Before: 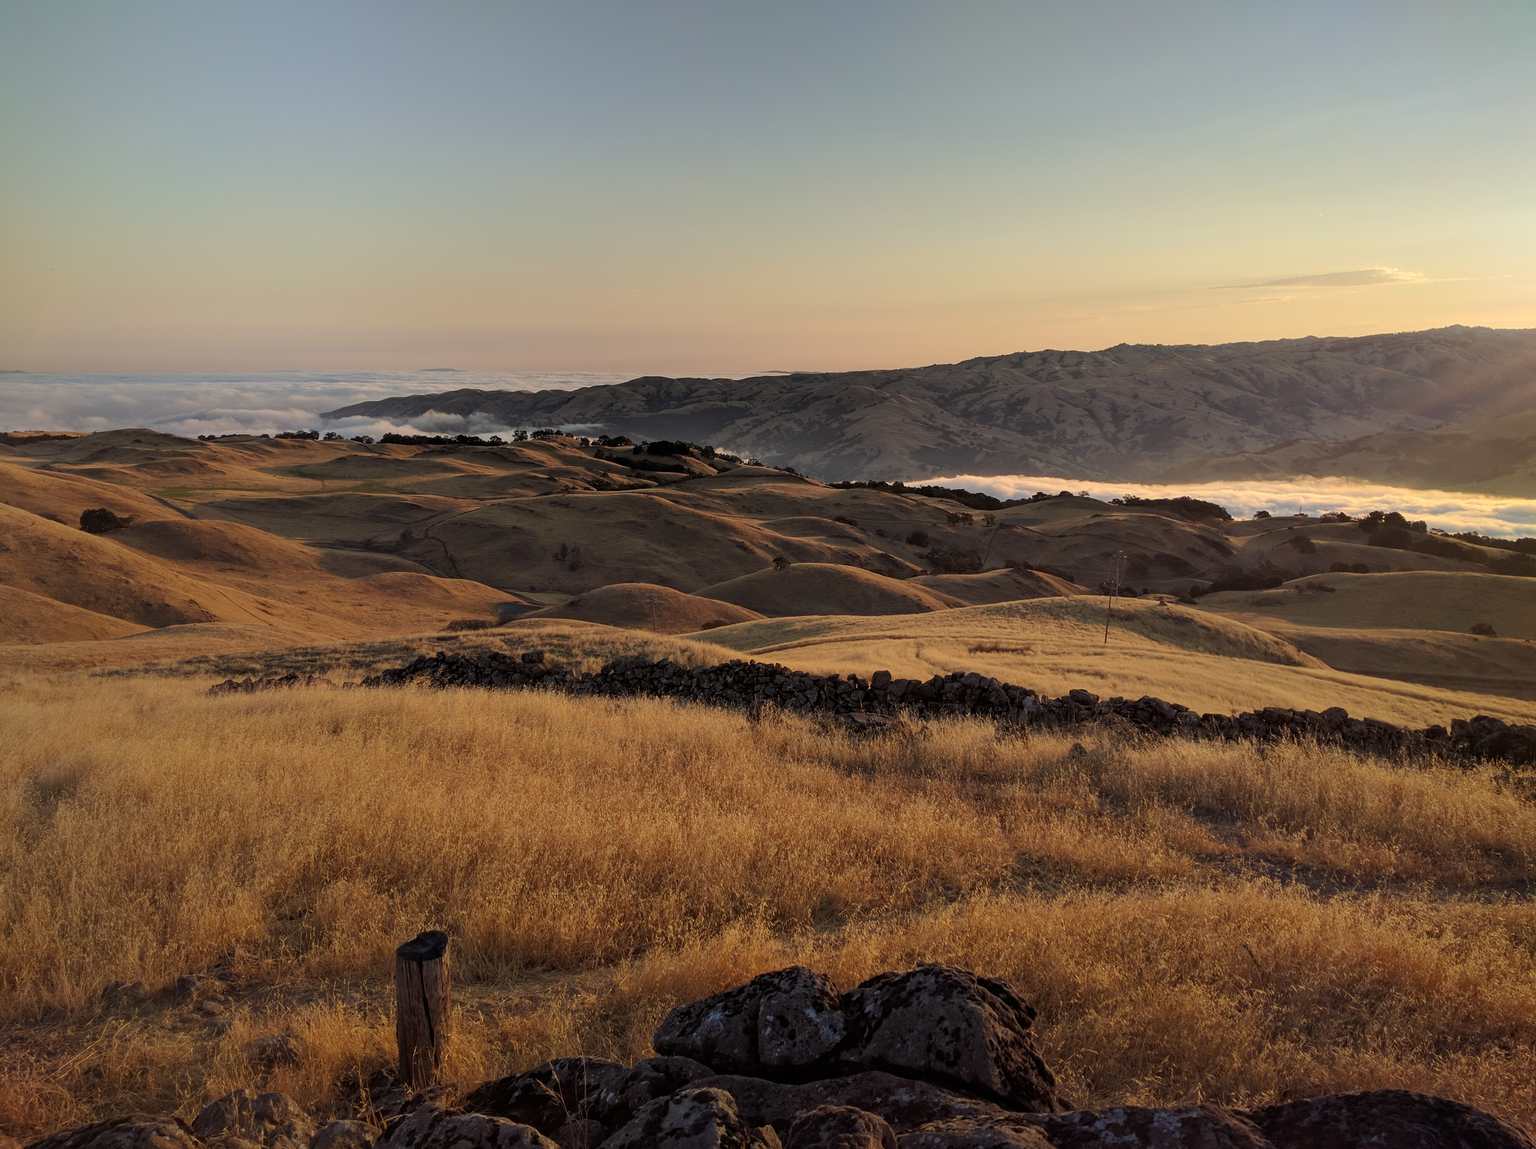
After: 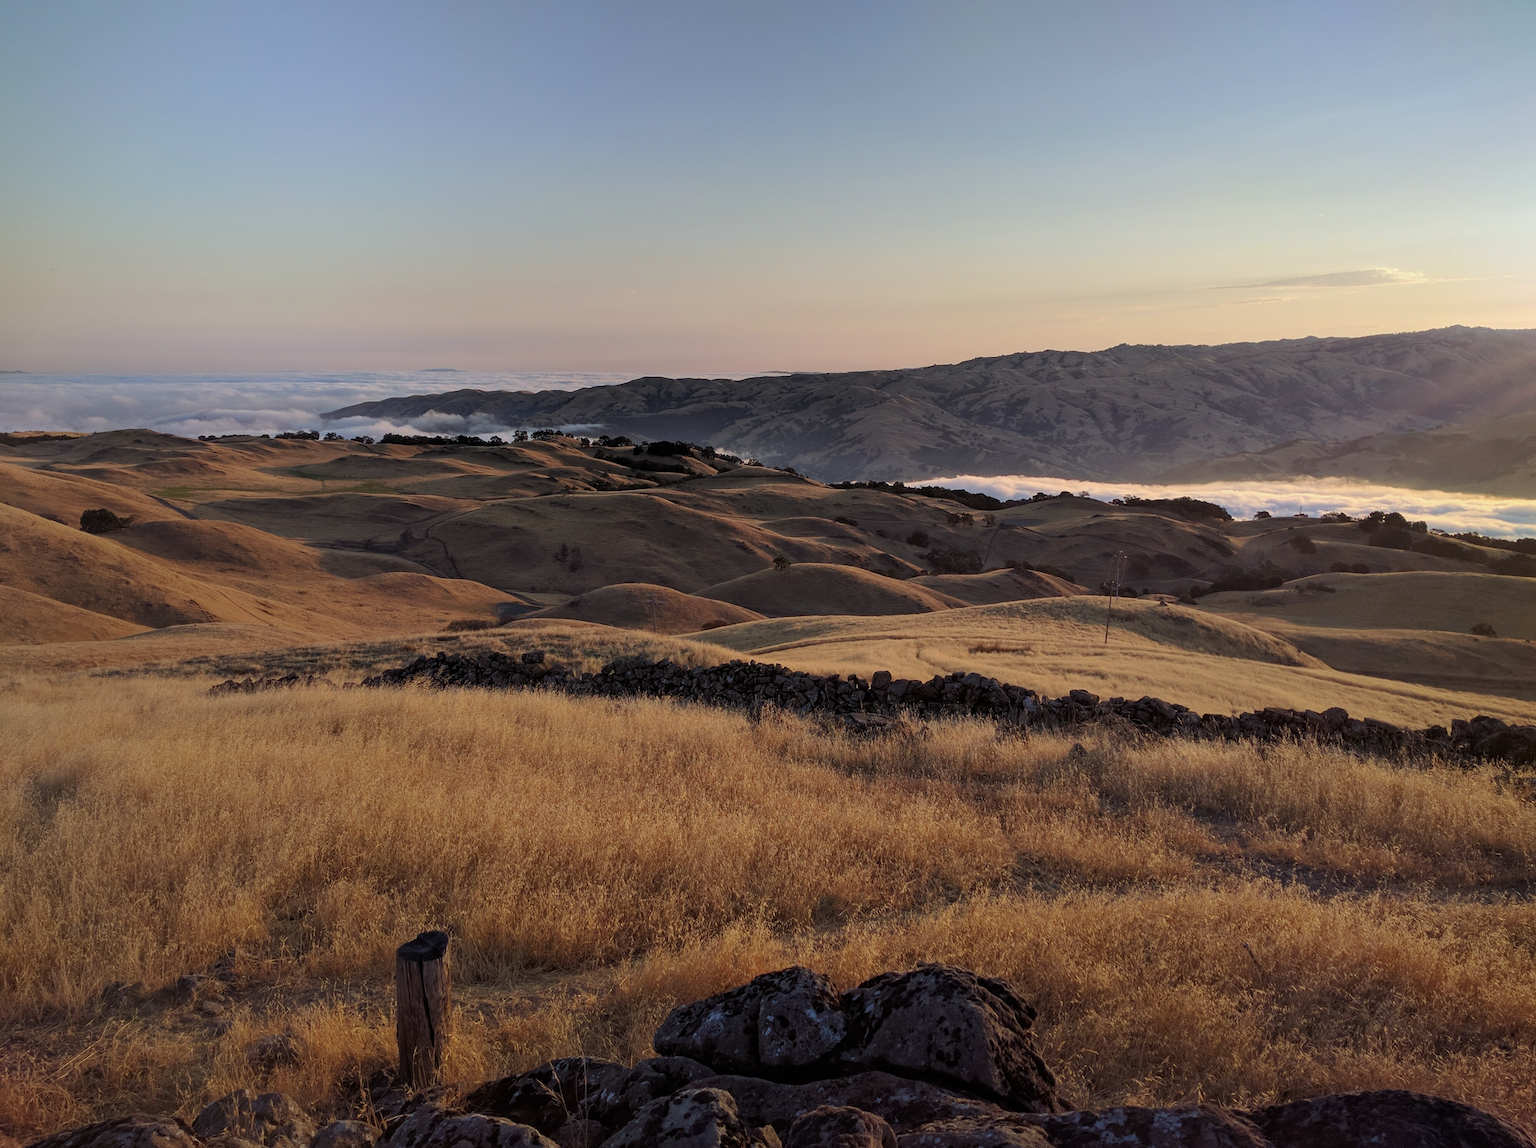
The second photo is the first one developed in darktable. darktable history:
white balance: red 0.974, blue 1.044
exposure: compensate highlight preservation false
color calibration: illuminant as shot in camera, x 0.358, y 0.373, temperature 4628.91 K
